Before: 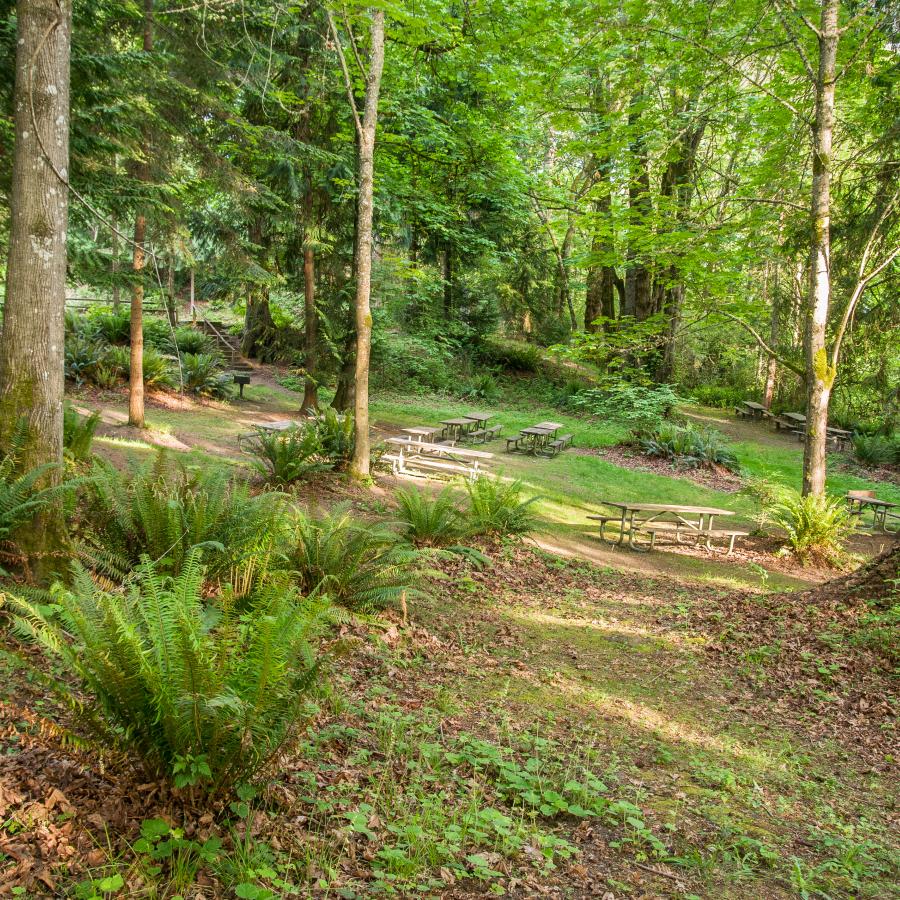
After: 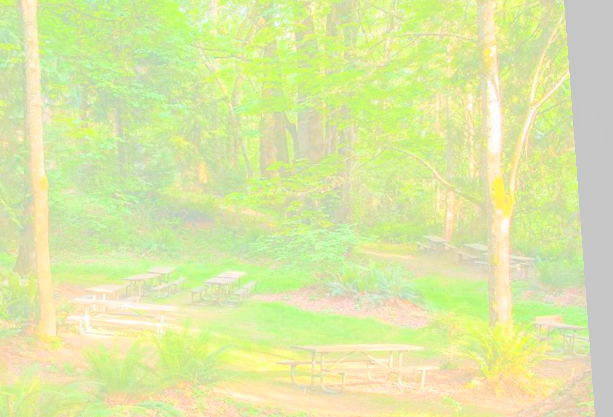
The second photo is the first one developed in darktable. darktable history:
color zones: curves: ch1 [(0, 0.469) (0.001, 0.469) (0.12, 0.446) (0.248, 0.469) (0.5, 0.5) (0.748, 0.5) (0.999, 0.469) (1, 0.469)]
crop: left 36.005%, top 18.293%, right 0.31%, bottom 38.444%
rotate and perspective: rotation -4.25°, automatic cropping off
shadows and highlights: on, module defaults
bloom: size 70%, threshold 25%, strength 70%
local contrast: highlights 100%, shadows 100%, detail 120%, midtone range 0.2
